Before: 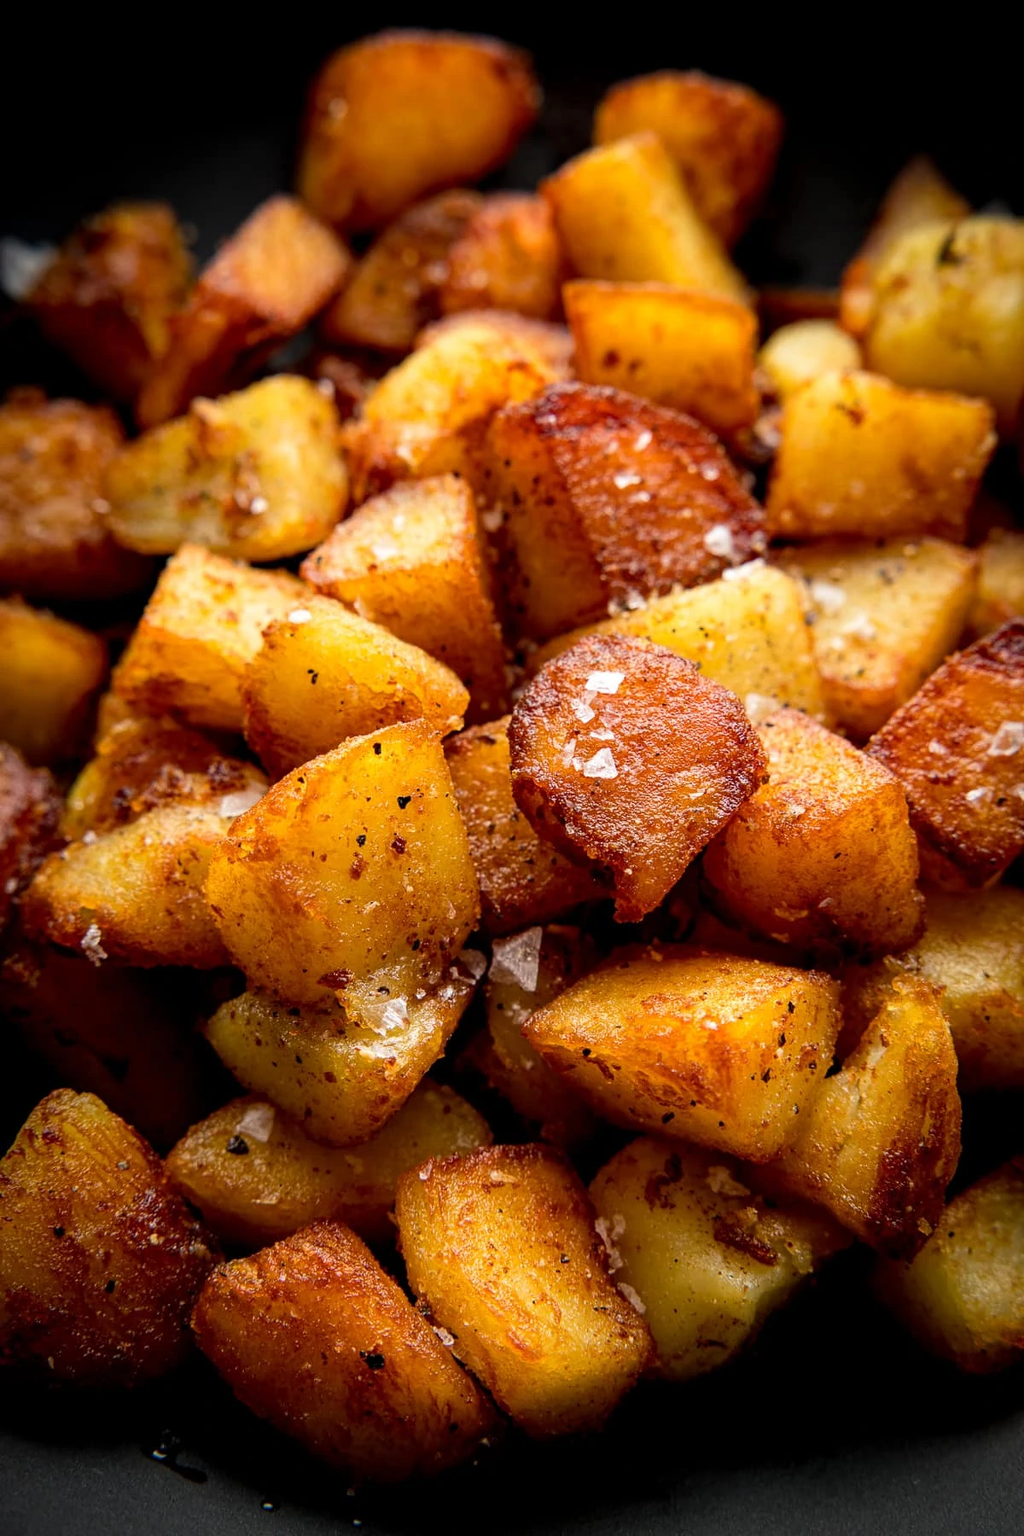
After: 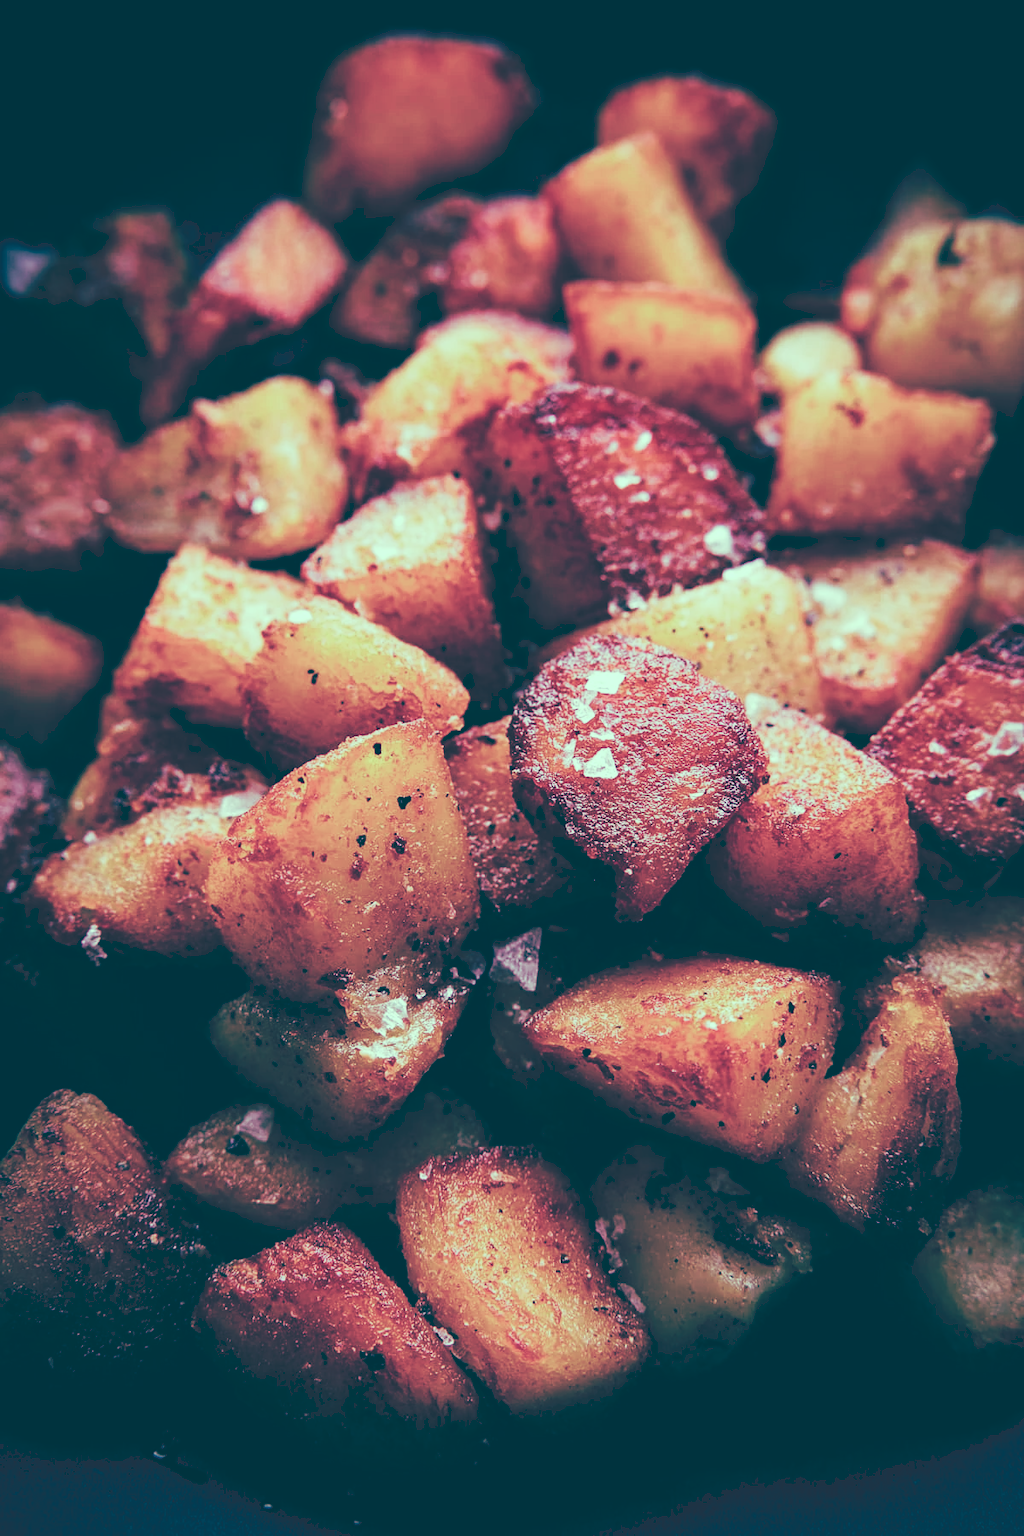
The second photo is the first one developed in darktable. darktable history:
tone curve: curves: ch0 [(0, 0) (0.003, 0.183) (0.011, 0.183) (0.025, 0.184) (0.044, 0.188) (0.069, 0.197) (0.1, 0.204) (0.136, 0.212) (0.177, 0.226) (0.224, 0.24) (0.277, 0.273) (0.335, 0.322) (0.399, 0.388) (0.468, 0.468) (0.543, 0.579) (0.623, 0.686) (0.709, 0.792) (0.801, 0.877) (0.898, 0.939) (1, 1)], preserve colors none
color look up table: target L [96.33, 90.68, 85.58, 87.95, 72.97, 57.99, 52.92, 53.02, 48.17, 45.69, 29.69, 27.48, 6.868, 200.75, 87.78, 73.72, 65.84, 70.67, 59.57, 47.21, 43.56, 42.82, 41.51, 37.76, 36.06, 24.71, 18.75, 10.87, 88.96, 72.95, 81.09, 72.62, 58.29, 66.89, 52.84, 44.19, 47.85, 35.99, 40.06, 20.32, 22.56, 11.97, 7.404, 92.63, 83.69, 66.86, 55.83, 58.04, 38.89], target a [-41.65, -44.12, -27.59, -50.15, -16.56, -12.52, -24.97, 4.004, -17.75, 3.868, -25.58, -38.35, -16.11, 0, -22.78, 2.63, 7.732, 10.73, 7.287, 51.03, 43.13, 23.41, 21.32, 6.582, 31.02, 22.82, -50.31, -27.22, -25.54, 6.26, -2.193, -1.621, 4.6, -16.12, 36.44, 28.61, 11.44, 9.683, 21.19, -37.97, 1.08, -27.84, -14.49, -50.62, -44.2, -16.55, -20.38, -15.91, -8.806], target b [19.11, 39.38, 33.86, 25.77, 7.894, 19.04, 12.75, 13.01, 1.09, -5.38, -14.81, -11.79, -34.43, -0.001, 12.14, 6.504, 23.8, -2.588, -6.462, 12.57, -6.281, -9.135, 1.707, -16.15, -15.38, -11.64, -20.12, -34.8, 4.179, -6.236, -6.034, -20.11, -23.89, -27.5, -25.47, -24.32, -43.81, -23.28, -56.12, -26.31, -41.84, -41.05, -44.37, 13.55, -1.366, -10.16, -9.151, -25.02, -27.47], num patches 49
